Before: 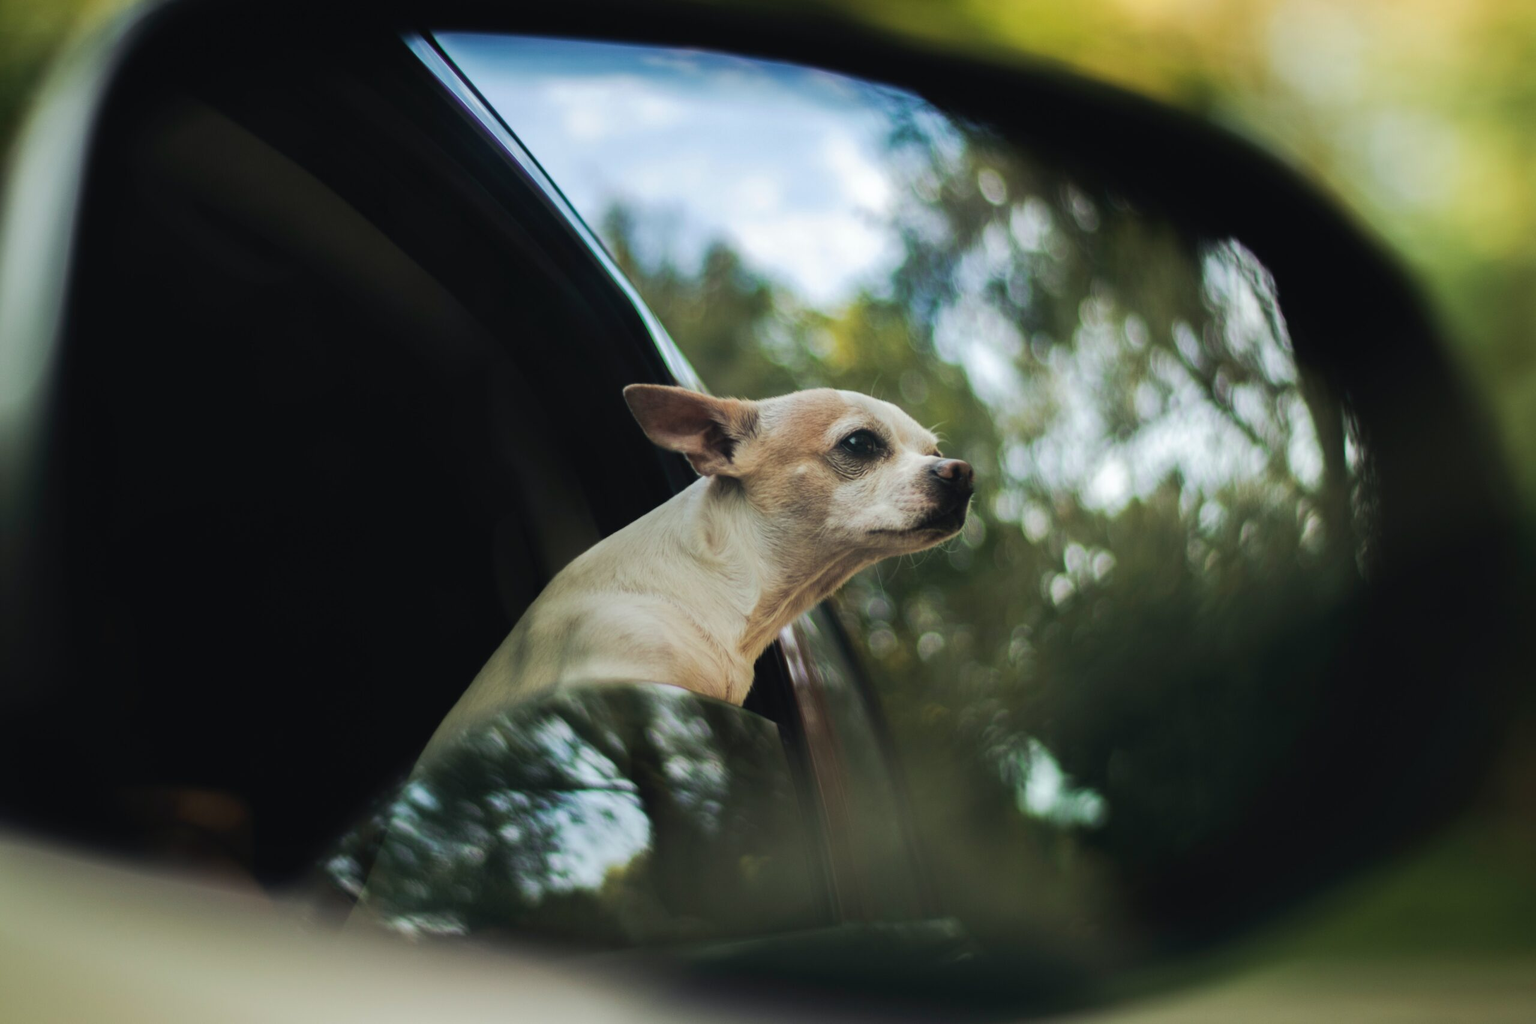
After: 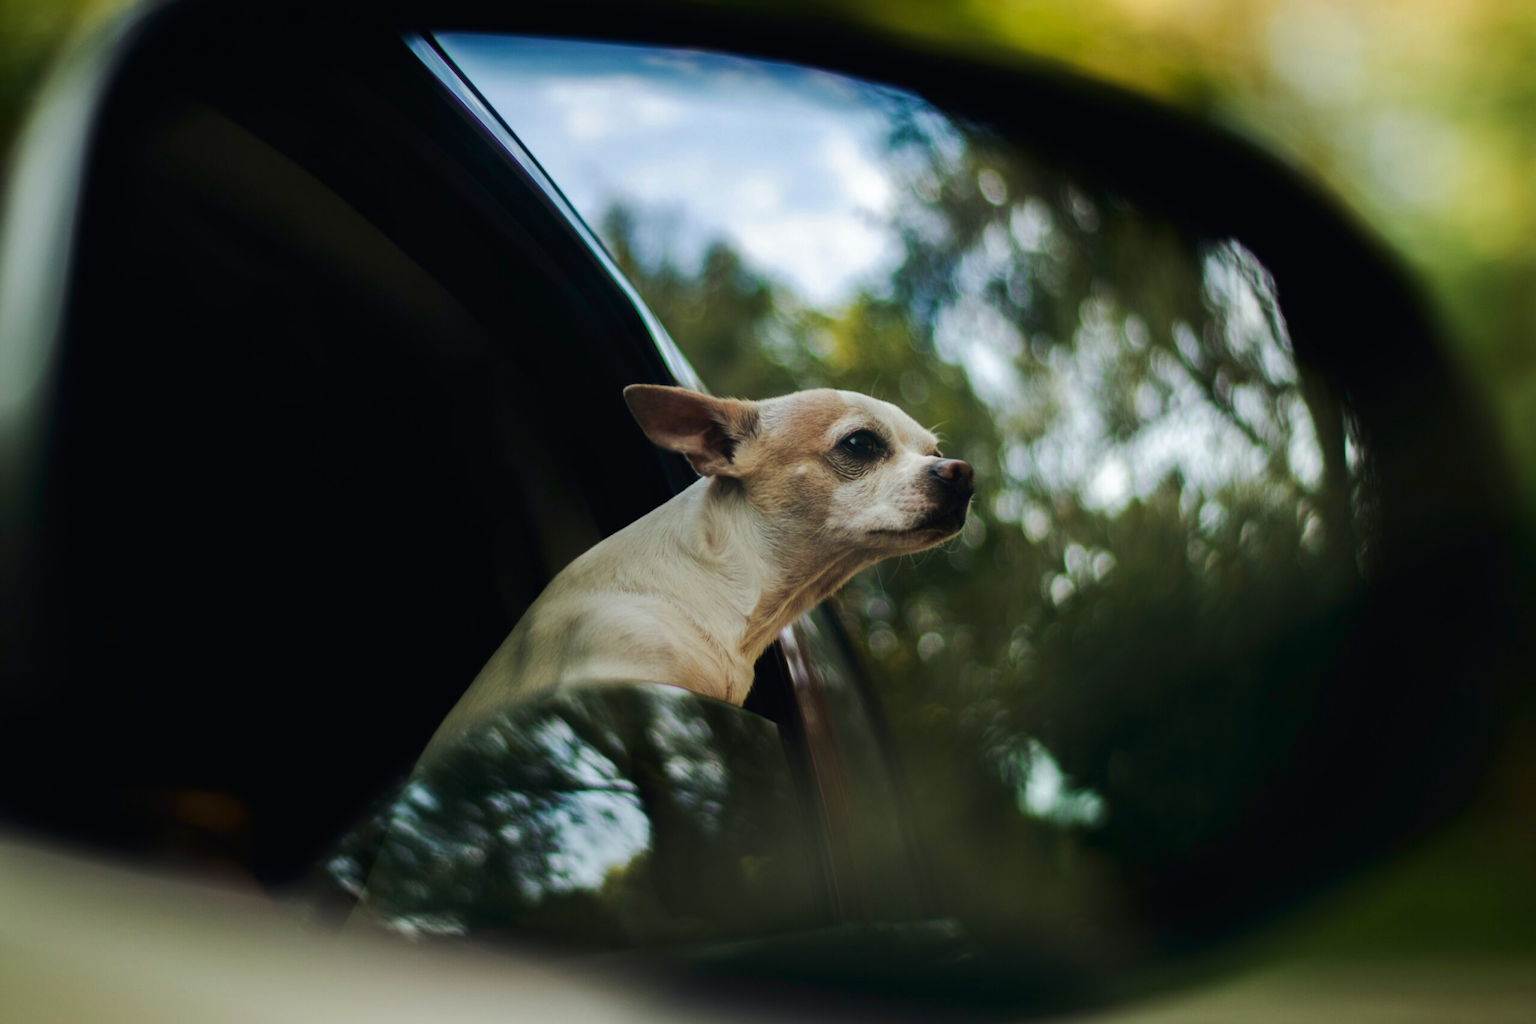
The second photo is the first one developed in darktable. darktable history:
contrast brightness saturation: contrast 0.066, brightness -0.126, saturation 0.049
